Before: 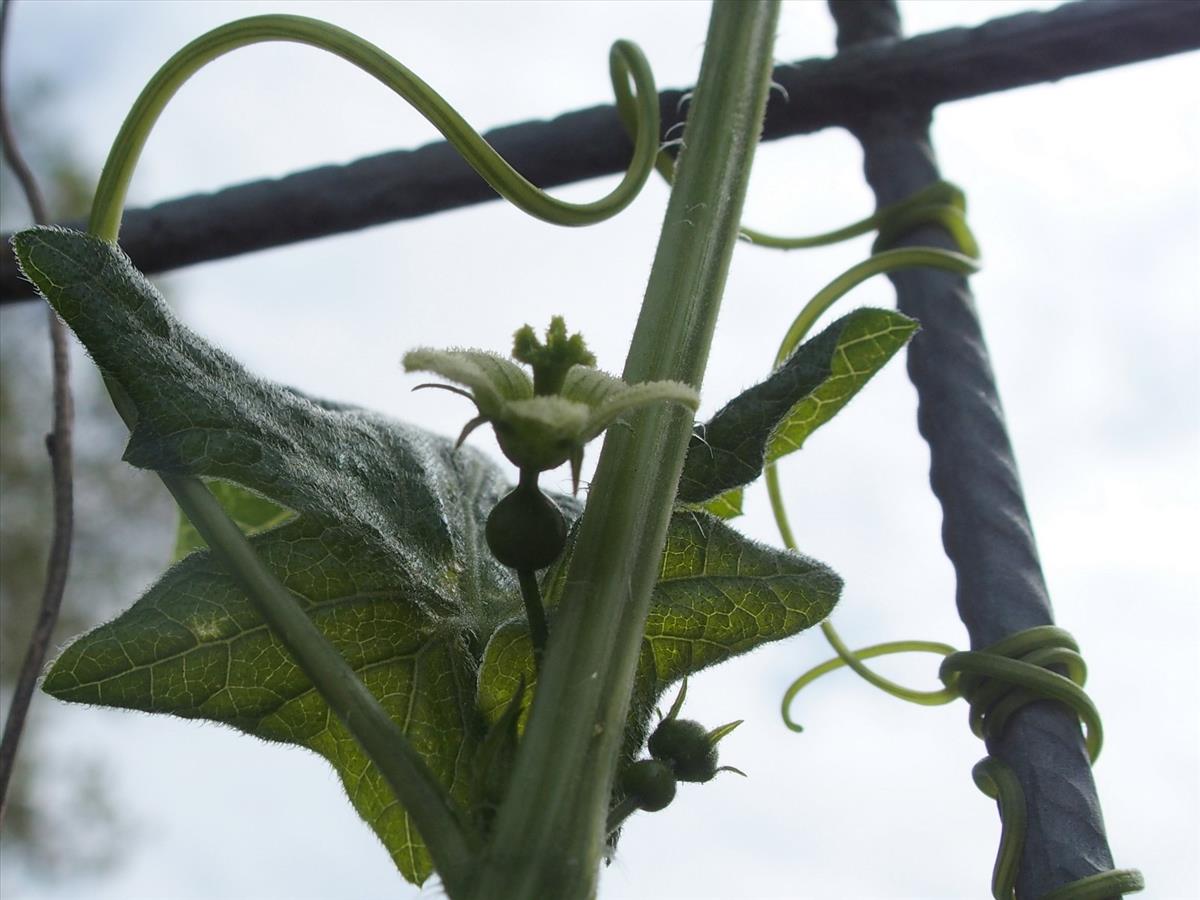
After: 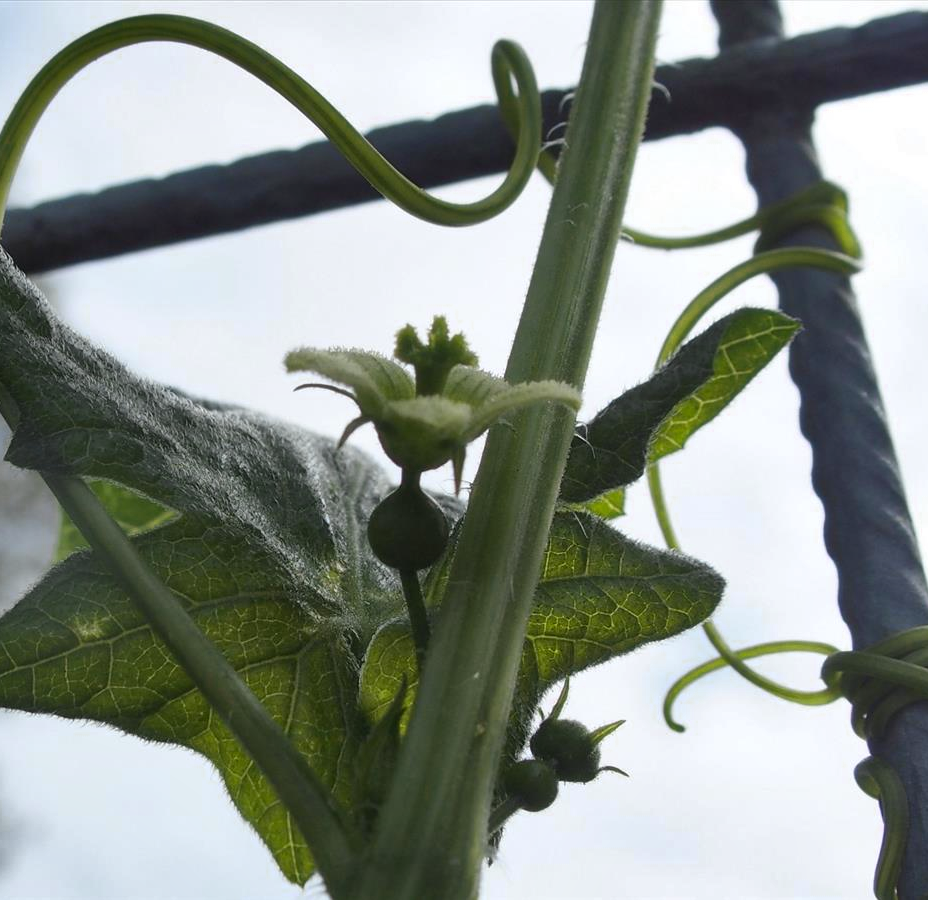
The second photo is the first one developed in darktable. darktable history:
shadows and highlights: soften with gaussian
crop: left 9.892%, right 12.73%
color zones: curves: ch0 [(0.004, 0.305) (0.261, 0.623) (0.389, 0.399) (0.708, 0.571) (0.947, 0.34)]; ch1 [(0.025, 0.645) (0.229, 0.584) (0.326, 0.551) (0.484, 0.262) (0.757, 0.643)]
